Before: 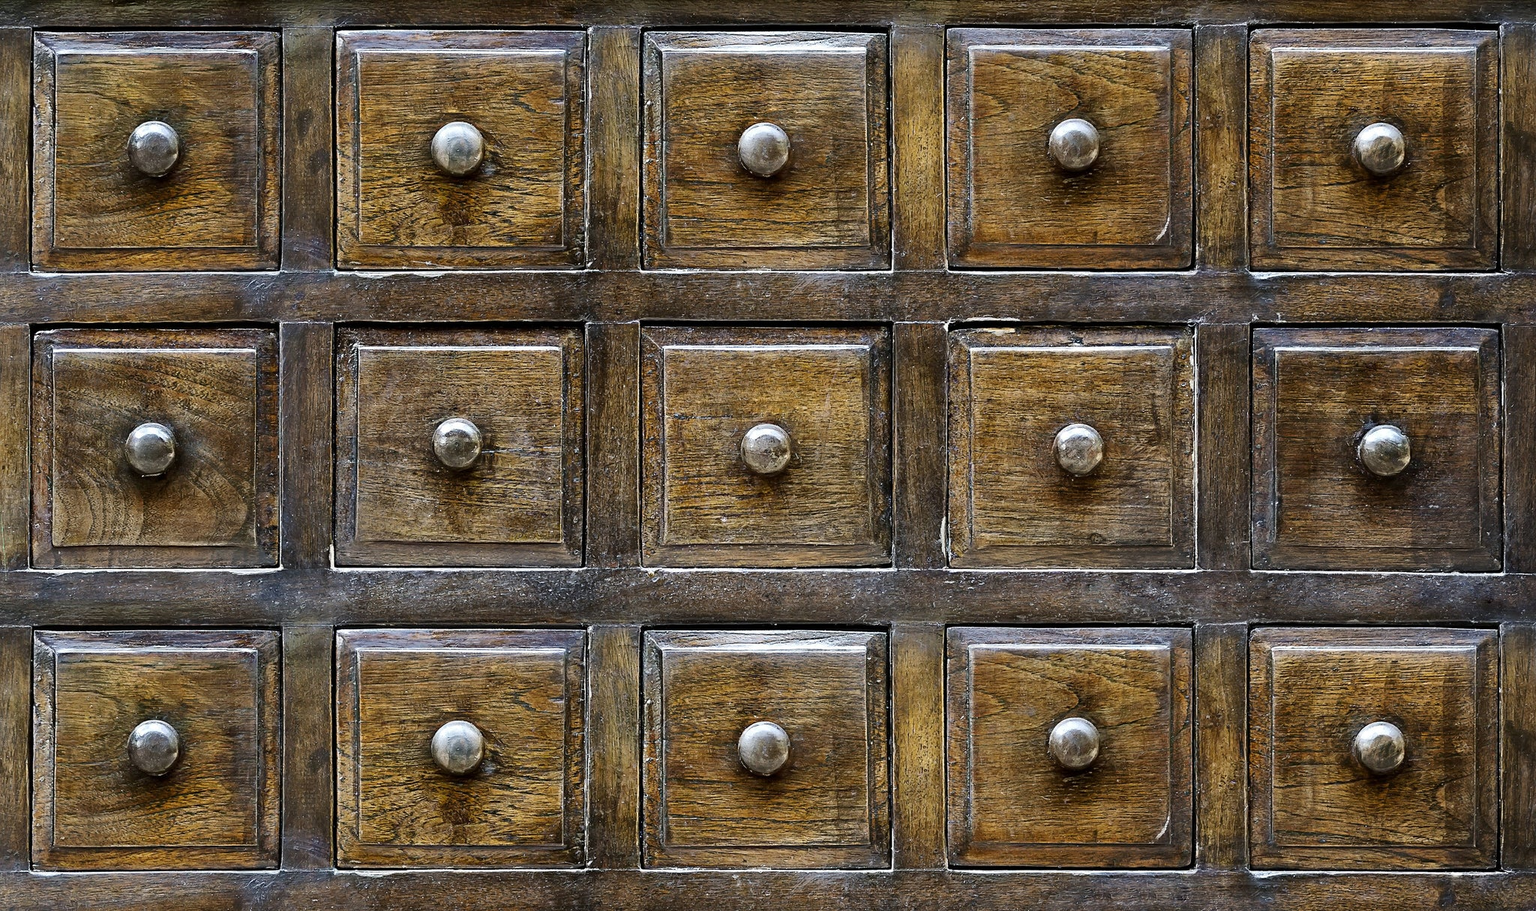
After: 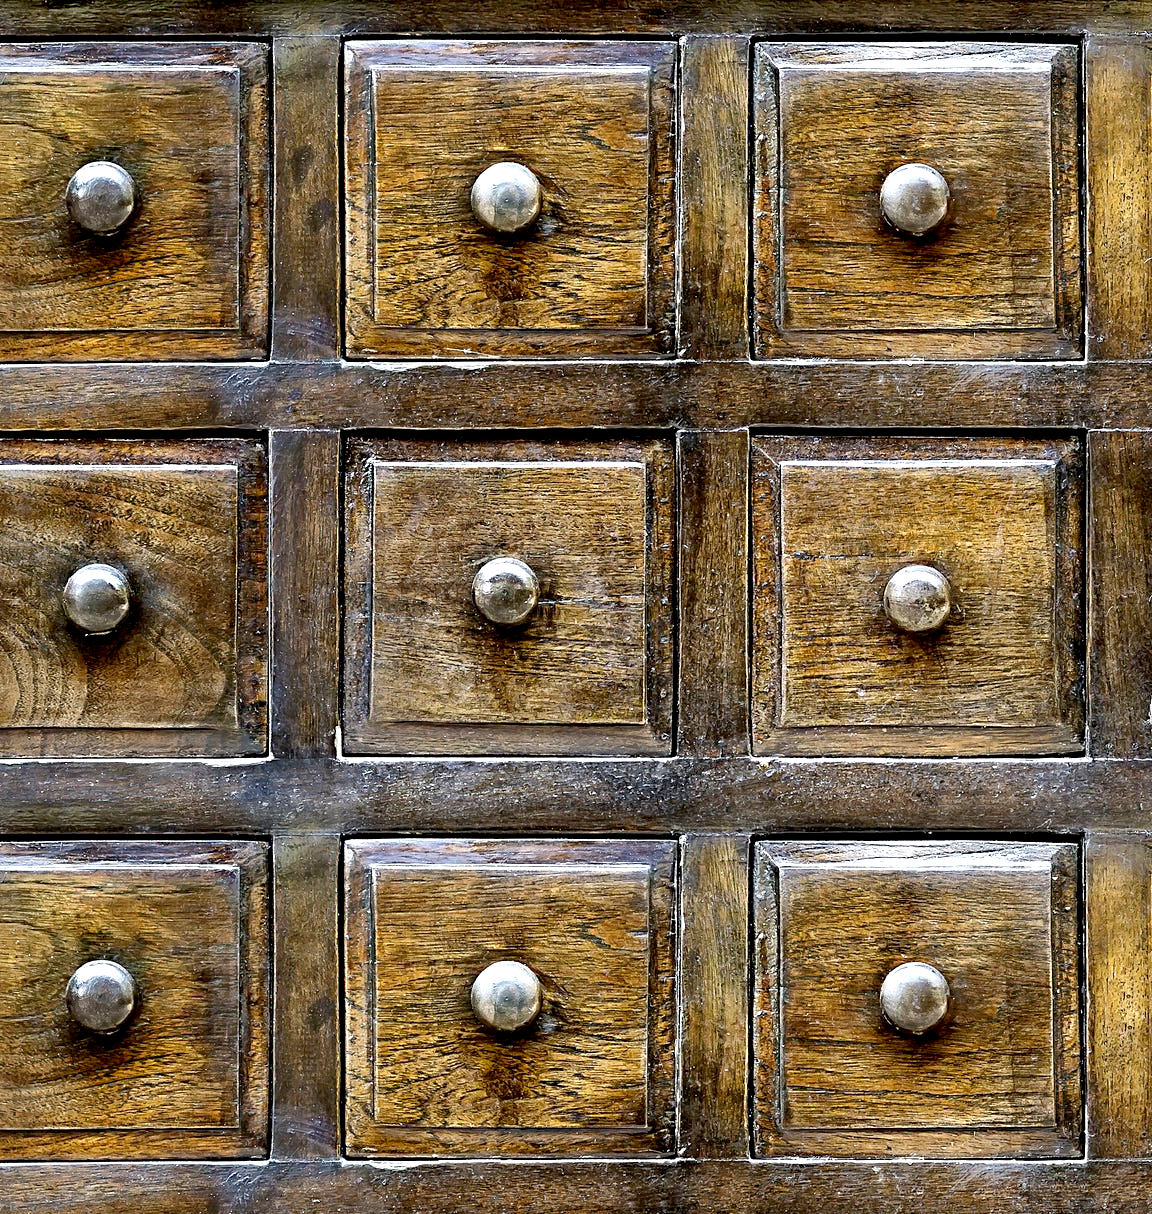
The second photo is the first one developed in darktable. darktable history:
exposure: black level correction 0.012, exposure 0.7 EV, compensate exposure bias true, compensate highlight preservation false
crop: left 5.114%, right 38.589%
